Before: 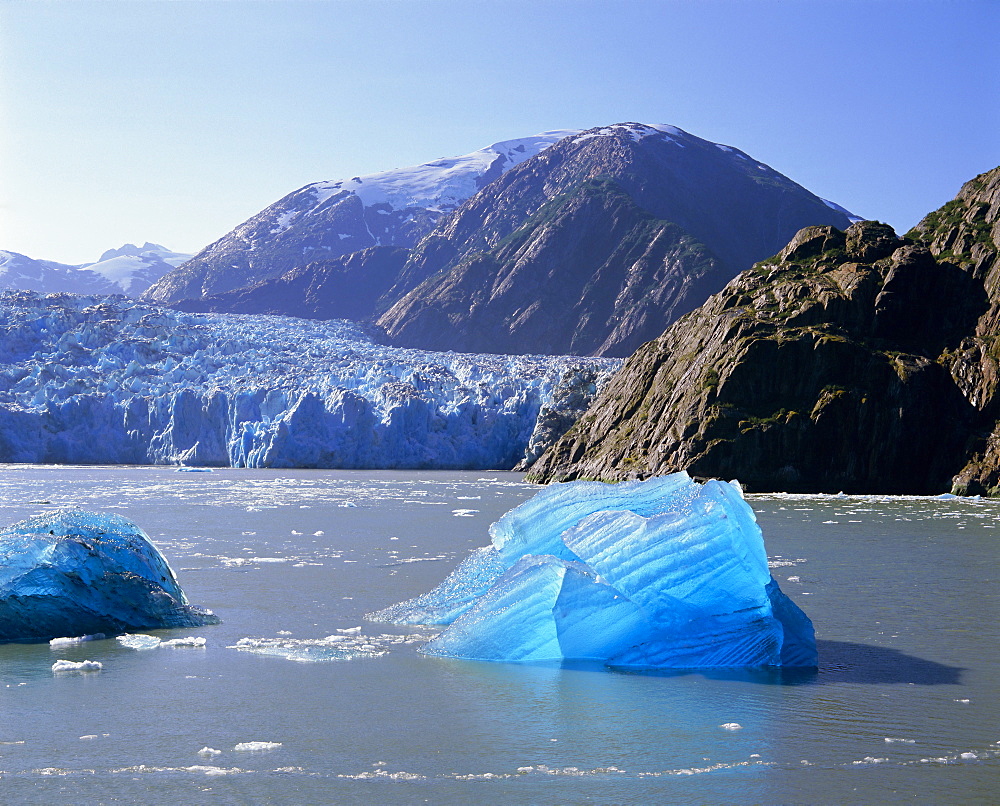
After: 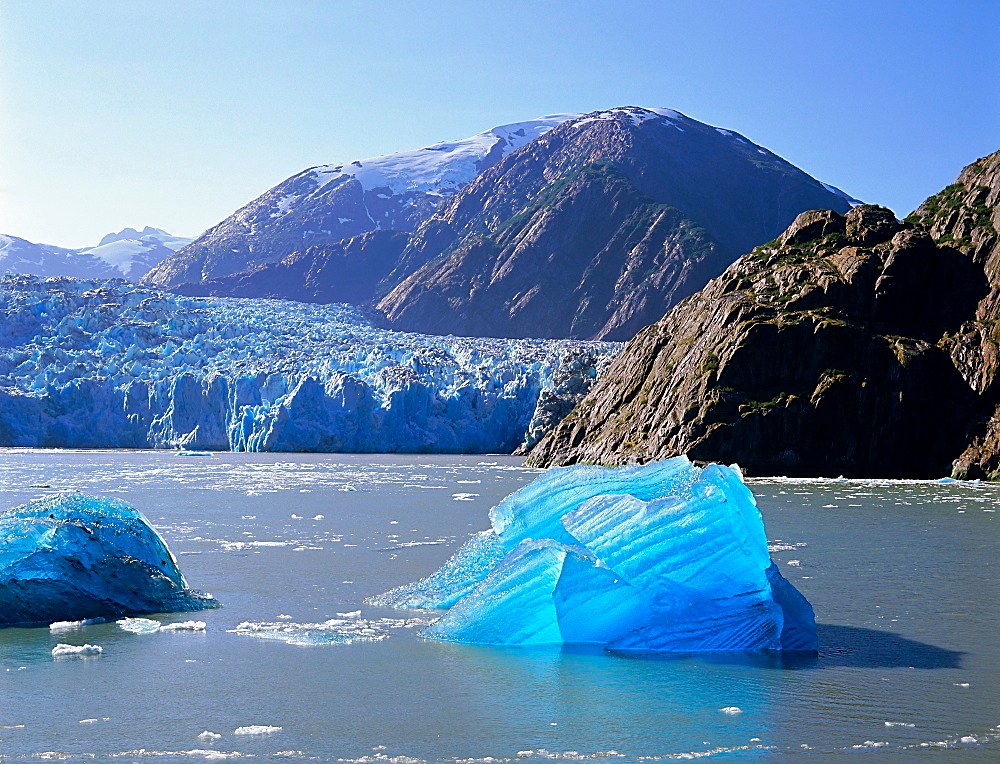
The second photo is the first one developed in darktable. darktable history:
crop and rotate: top 2.026%, bottom 3.12%
tone equalizer: on, module defaults
sharpen: radius 1.811, amount 0.411, threshold 1.441
